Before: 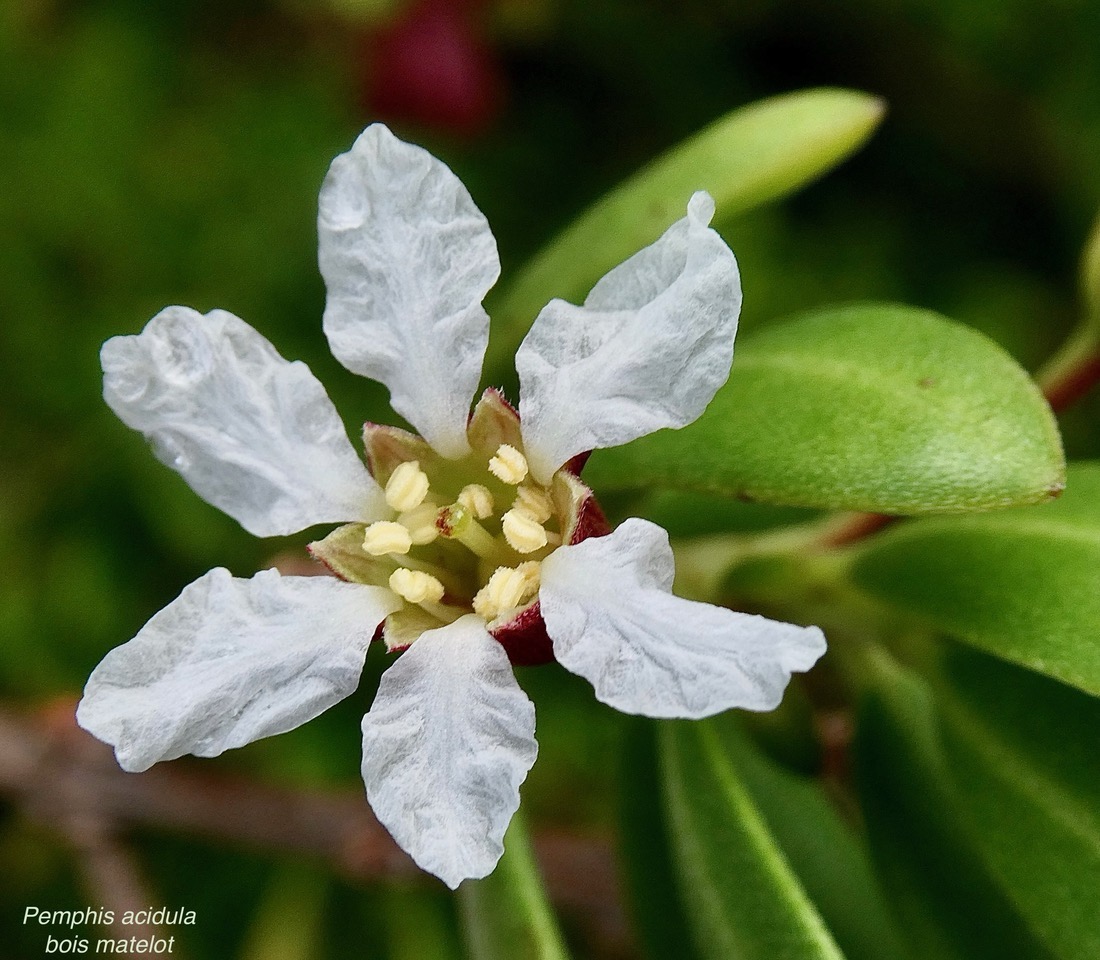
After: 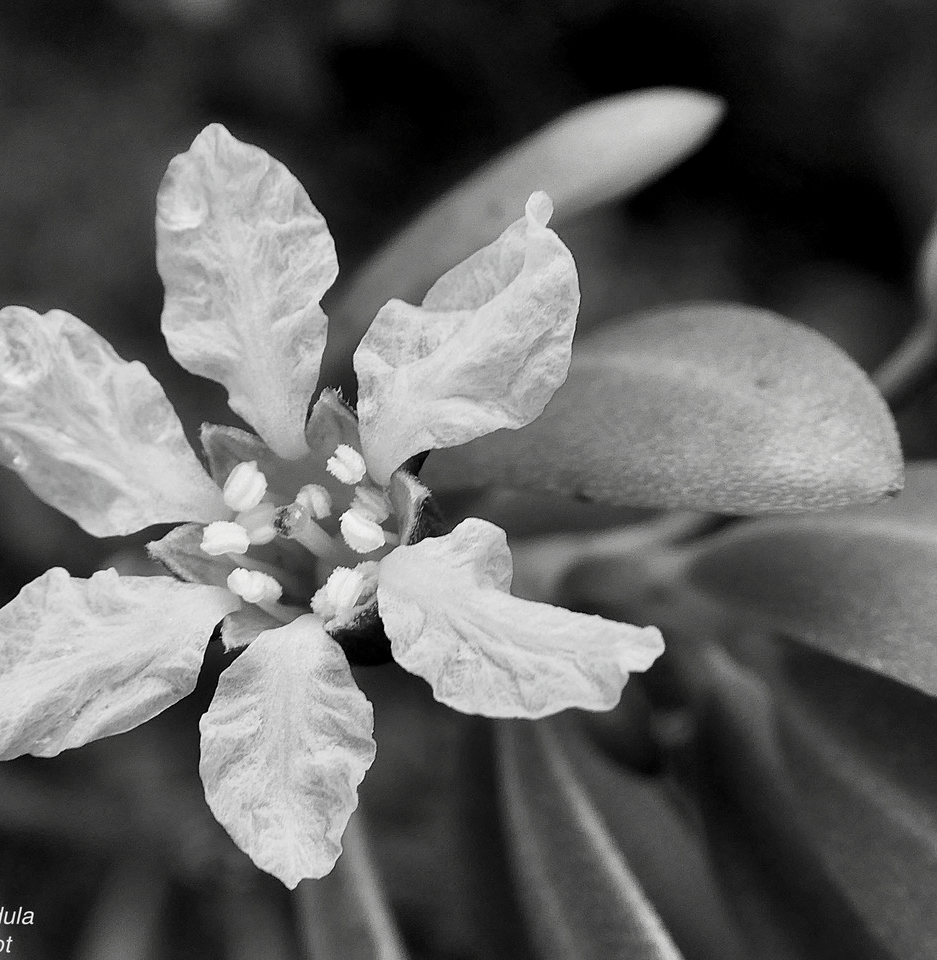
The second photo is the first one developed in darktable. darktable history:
crop and rotate: left 14.789%
tone equalizer: on, module defaults
contrast brightness saturation: saturation -0.993
